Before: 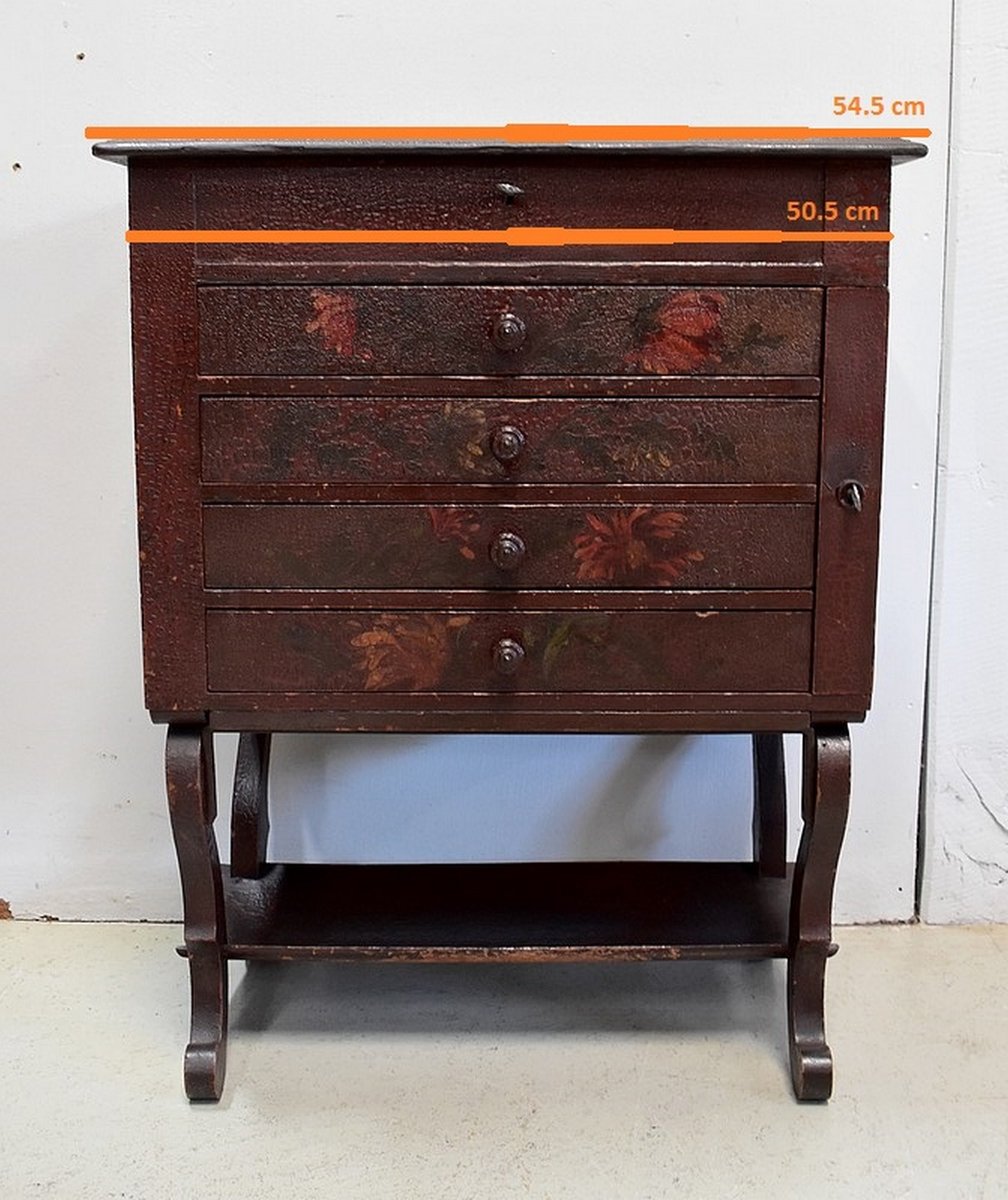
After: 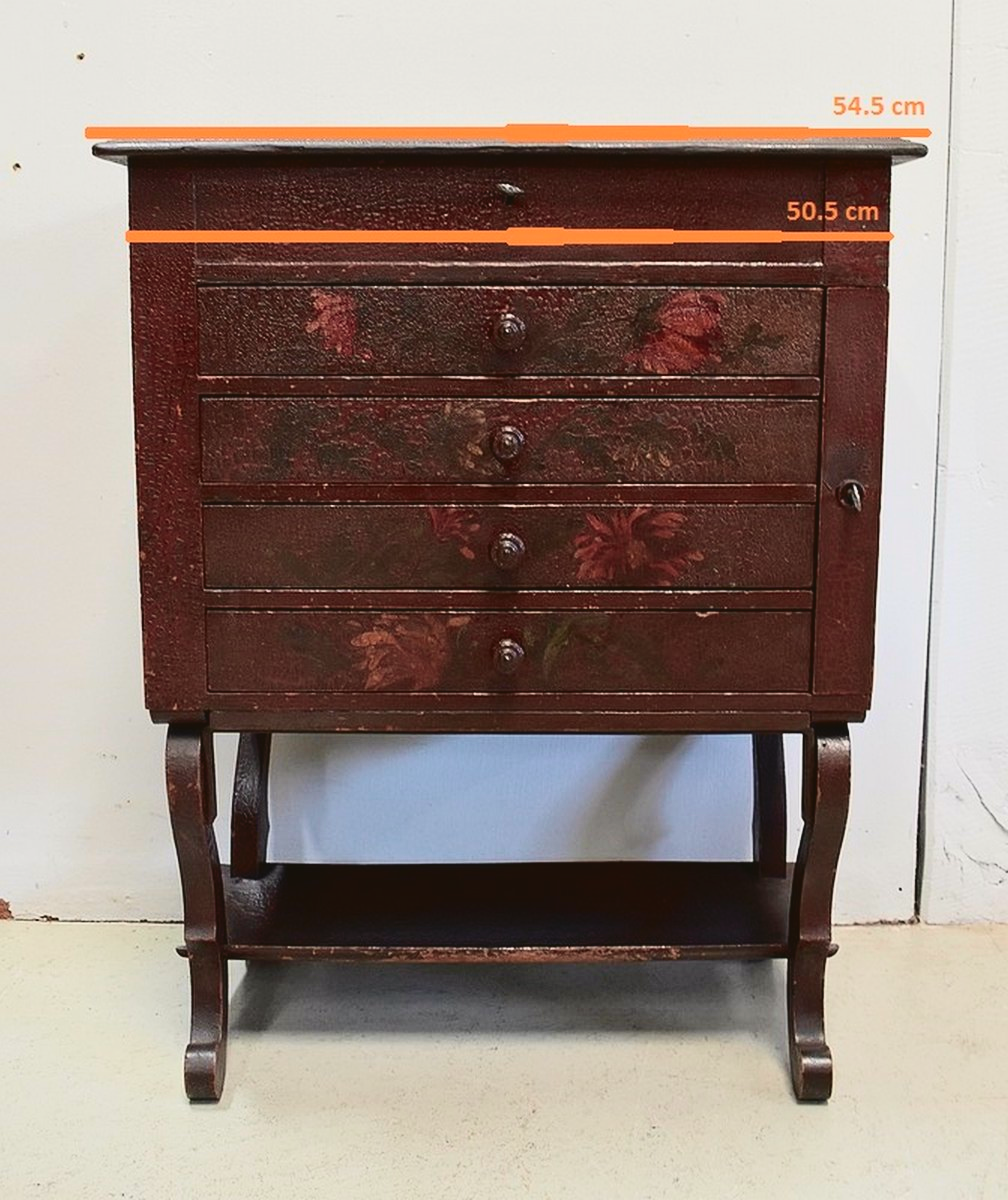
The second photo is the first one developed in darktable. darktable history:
tone curve: curves: ch0 [(0, 0.049) (0.175, 0.178) (0.466, 0.498) (0.715, 0.767) (0.819, 0.851) (1, 0.961)]; ch1 [(0, 0) (0.437, 0.398) (0.476, 0.466) (0.505, 0.505) (0.534, 0.544) (0.595, 0.608) (0.641, 0.643) (1, 1)]; ch2 [(0, 0) (0.359, 0.379) (0.437, 0.44) (0.489, 0.495) (0.518, 0.537) (0.579, 0.579) (1, 1)], color space Lab, independent channels, preserve colors none
